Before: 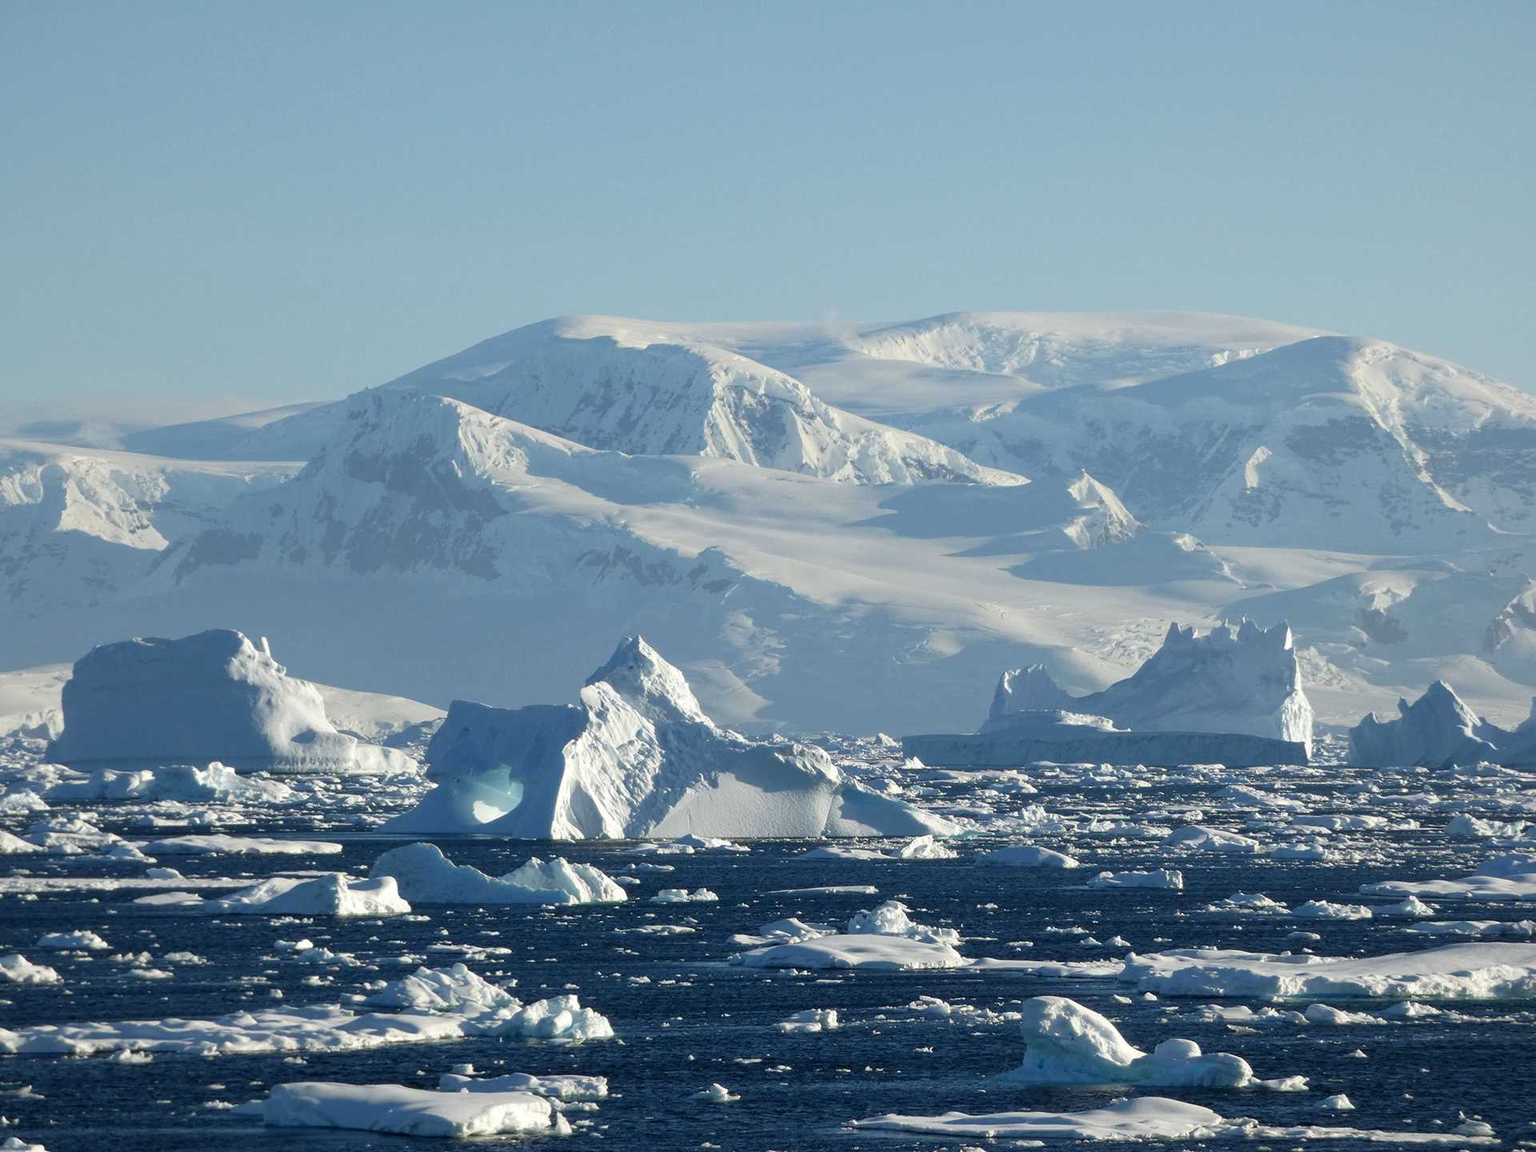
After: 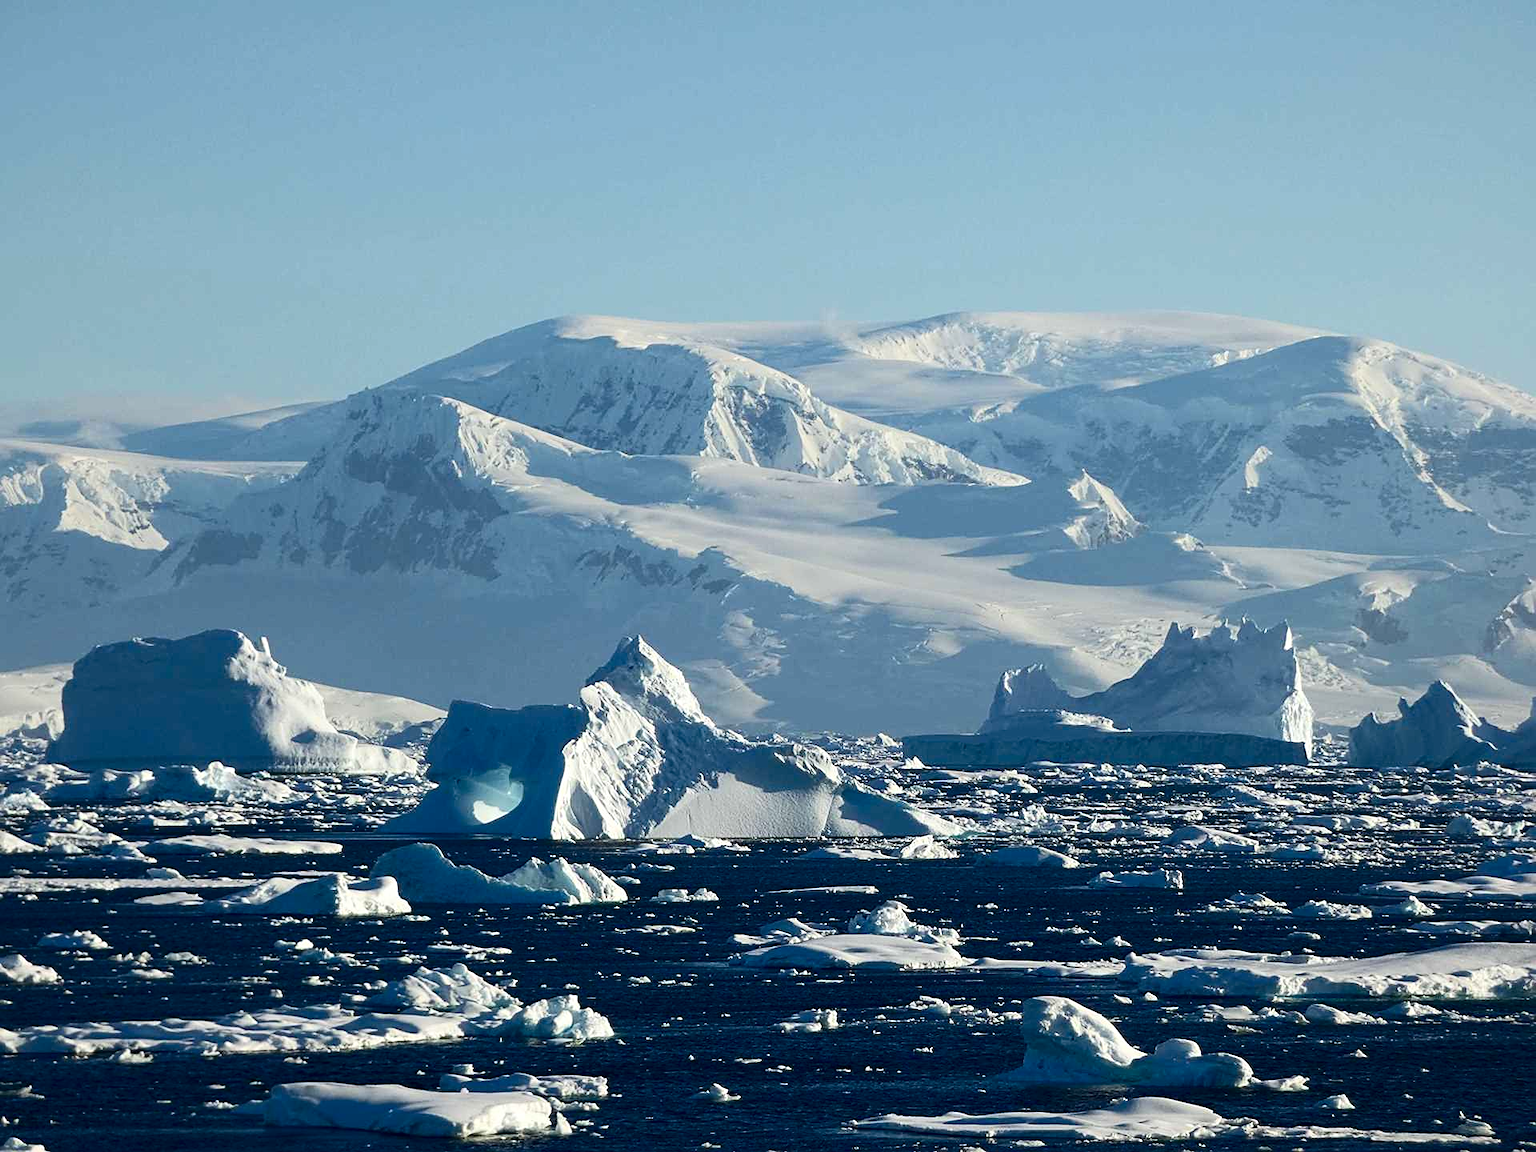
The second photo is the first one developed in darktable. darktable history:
contrast brightness saturation: contrast 0.214, brightness -0.112, saturation 0.214
sharpen: on, module defaults
